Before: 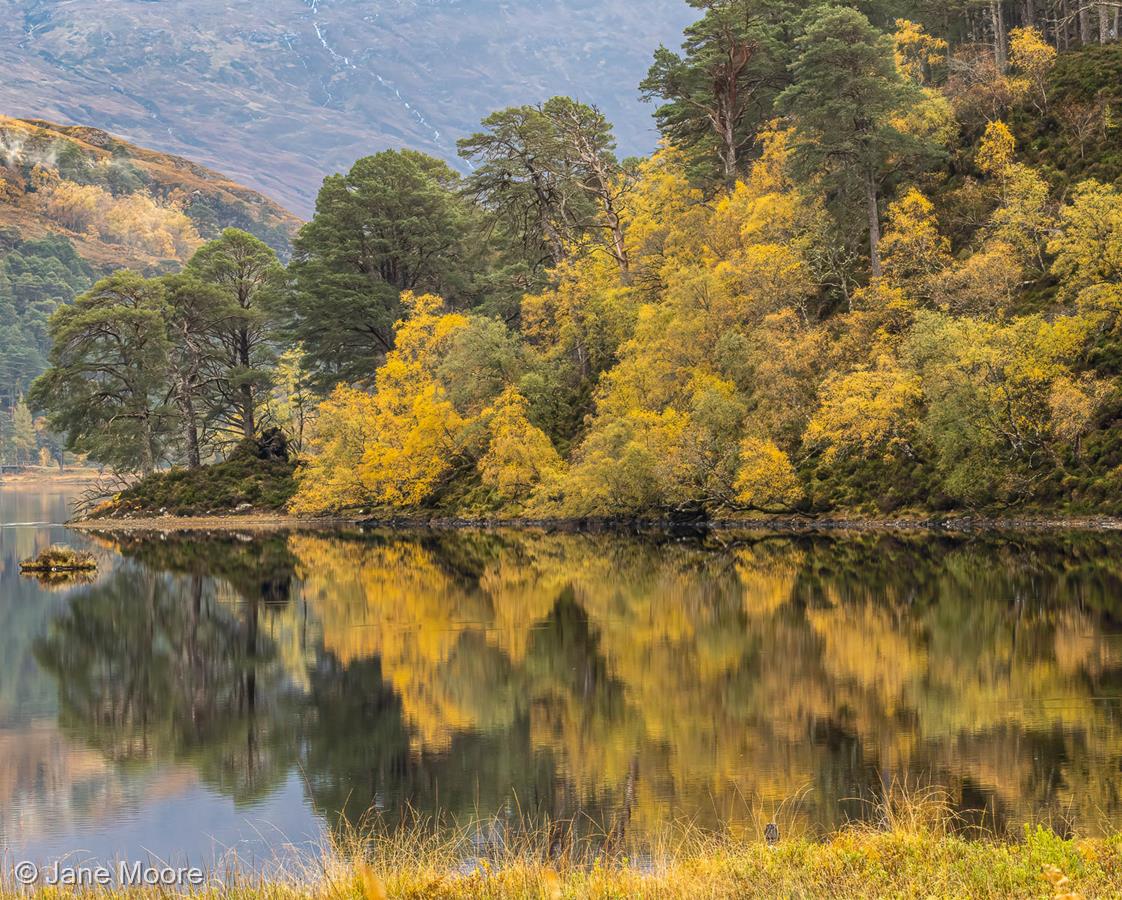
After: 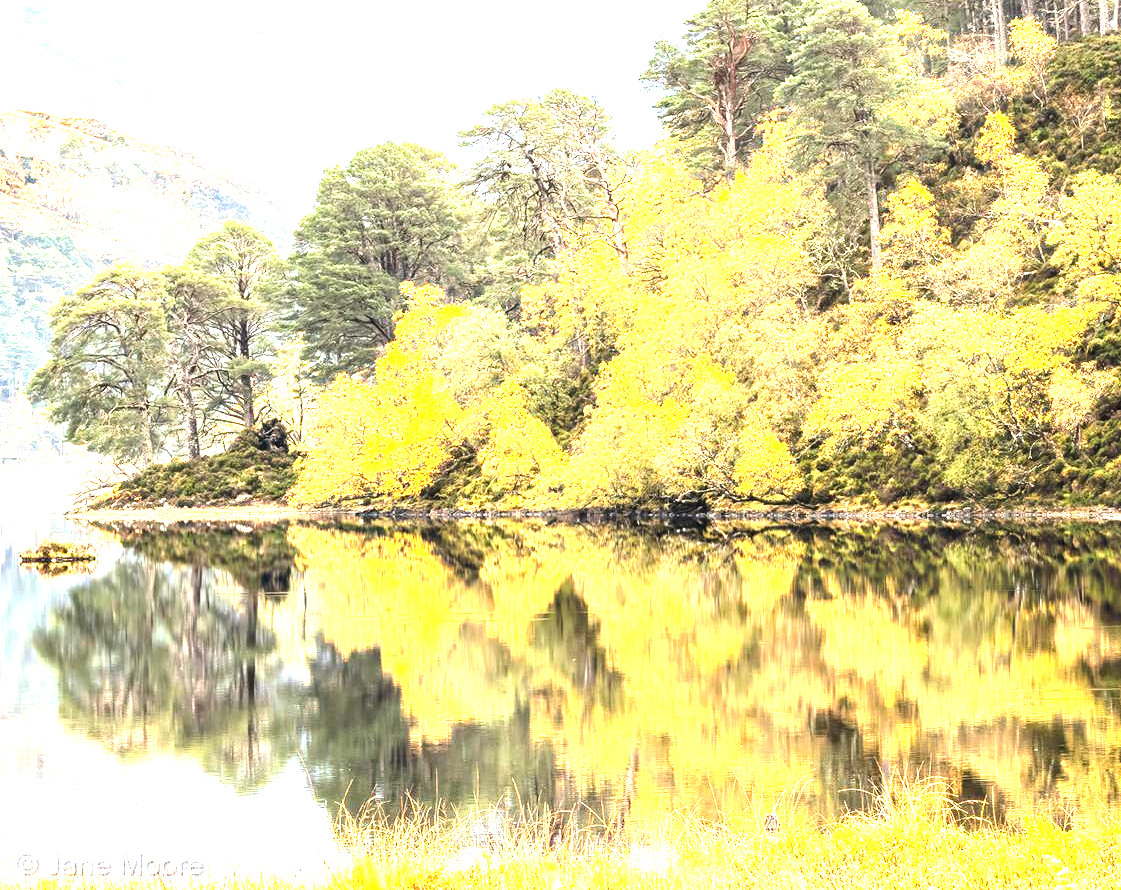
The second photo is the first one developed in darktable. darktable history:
crop: top 1.049%, right 0.001%
tone equalizer: -8 EV -0.75 EV, -7 EV -0.7 EV, -6 EV -0.6 EV, -5 EV -0.4 EV, -3 EV 0.4 EV, -2 EV 0.6 EV, -1 EV 0.7 EV, +0 EV 0.75 EV, edges refinement/feathering 500, mask exposure compensation -1.57 EV, preserve details no
exposure: black level correction 0, exposure 1.388 EV, compensate exposure bias true, compensate highlight preservation false
